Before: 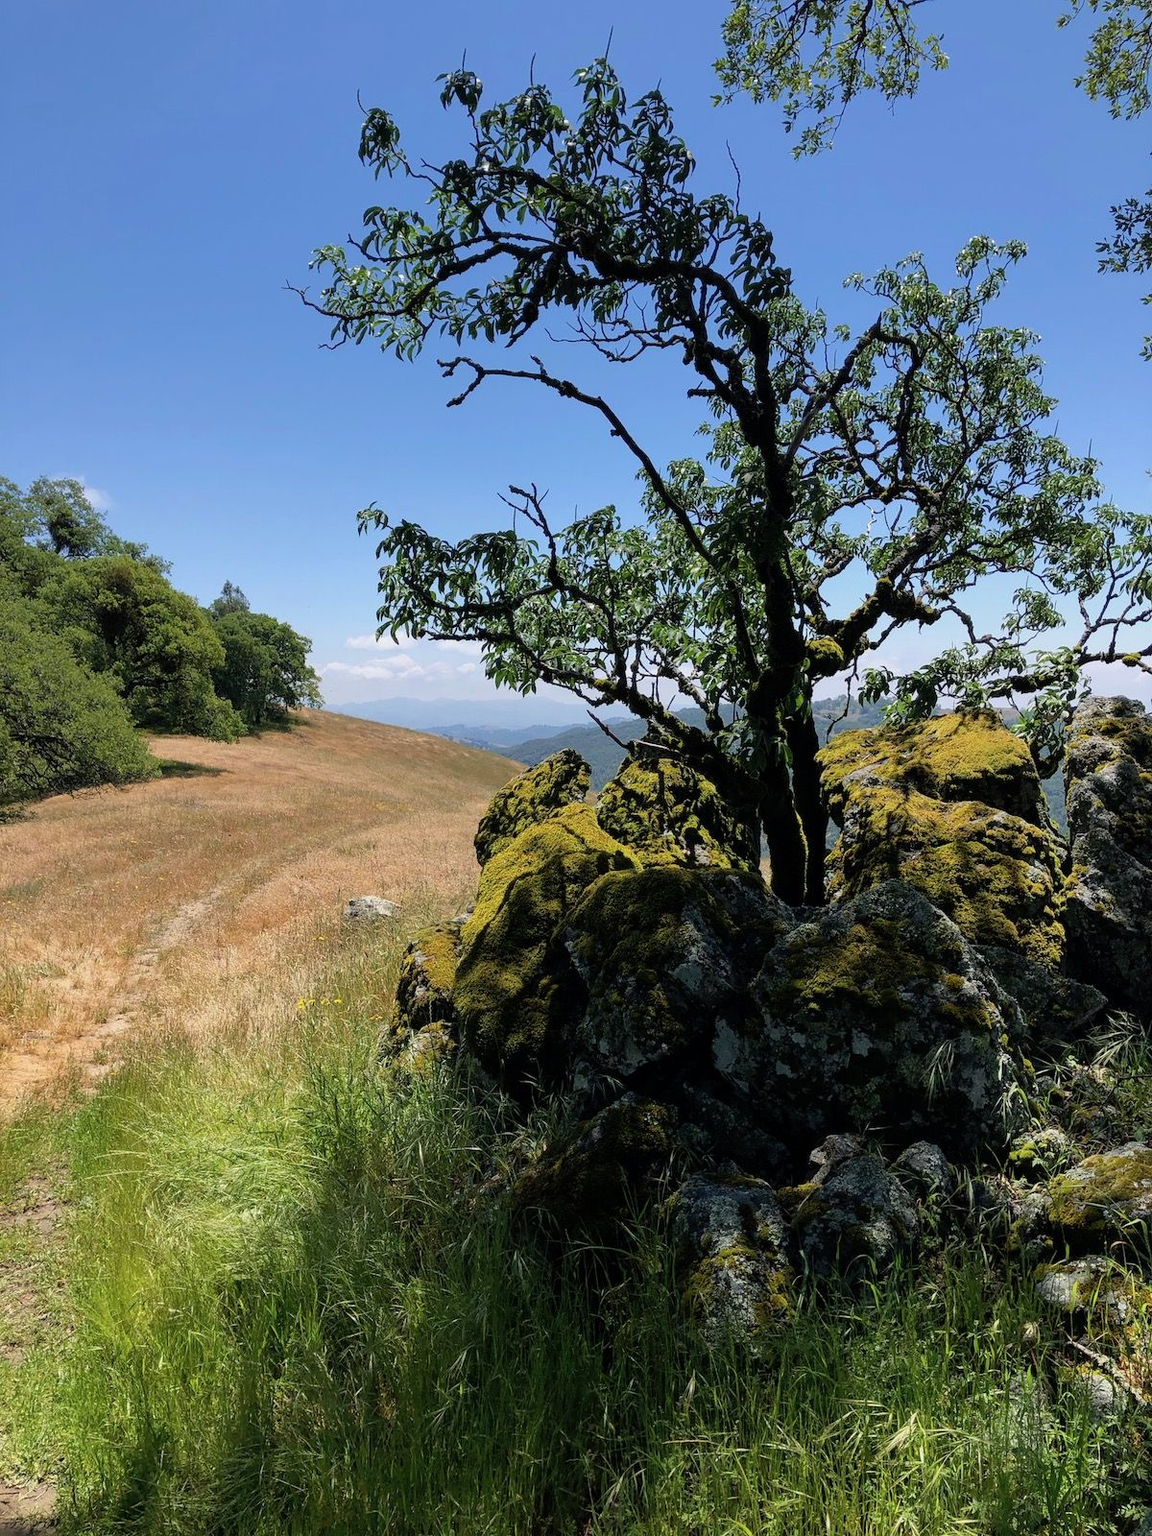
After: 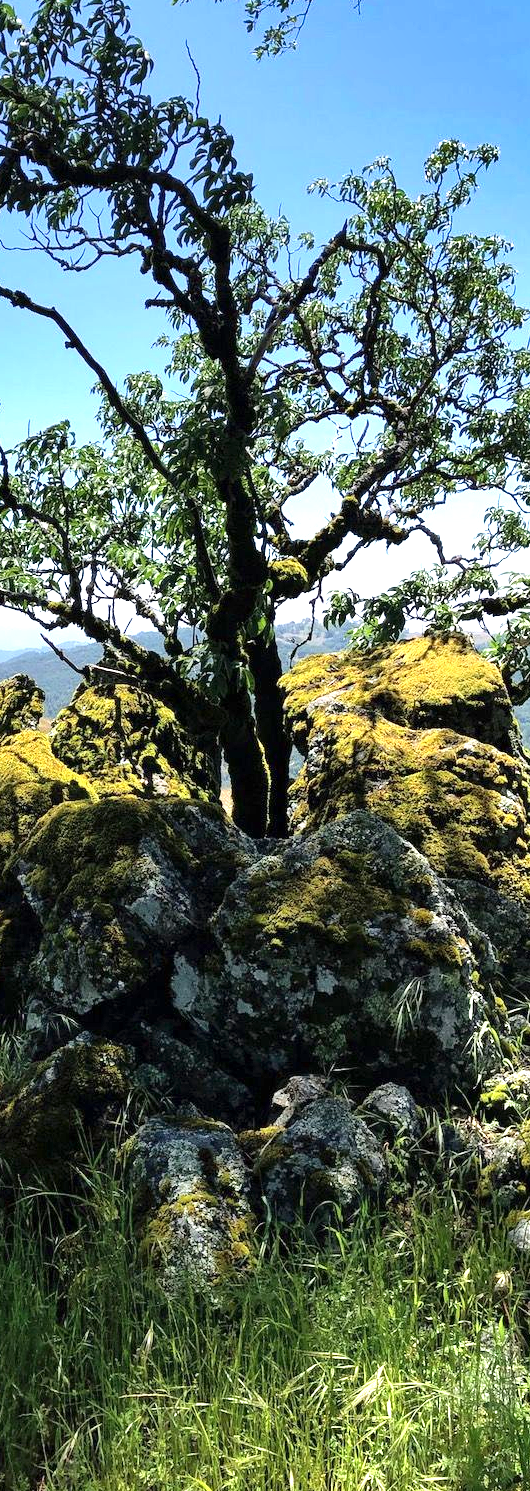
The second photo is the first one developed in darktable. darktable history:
shadows and highlights: radius 118.69, shadows 42.21, highlights -61.56, soften with gaussian
crop: left 47.628%, top 6.643%, right 7.874%
exposure: exposure 1.2 EV, compensate highlight preservation false
